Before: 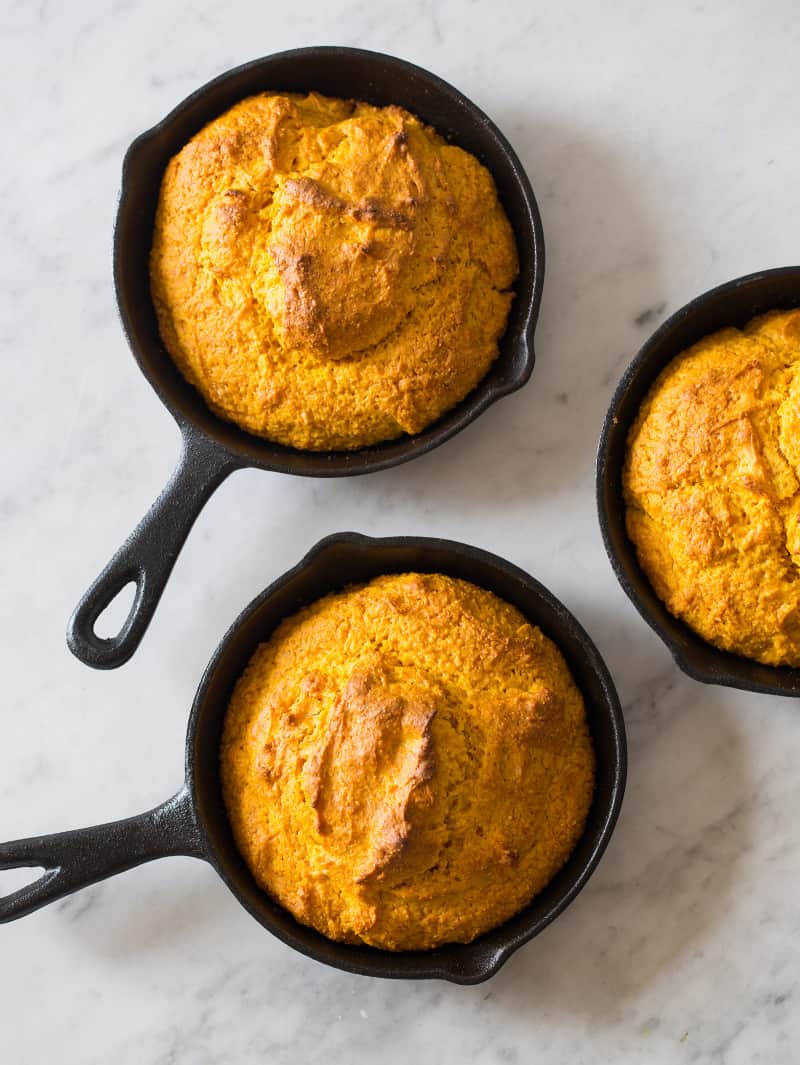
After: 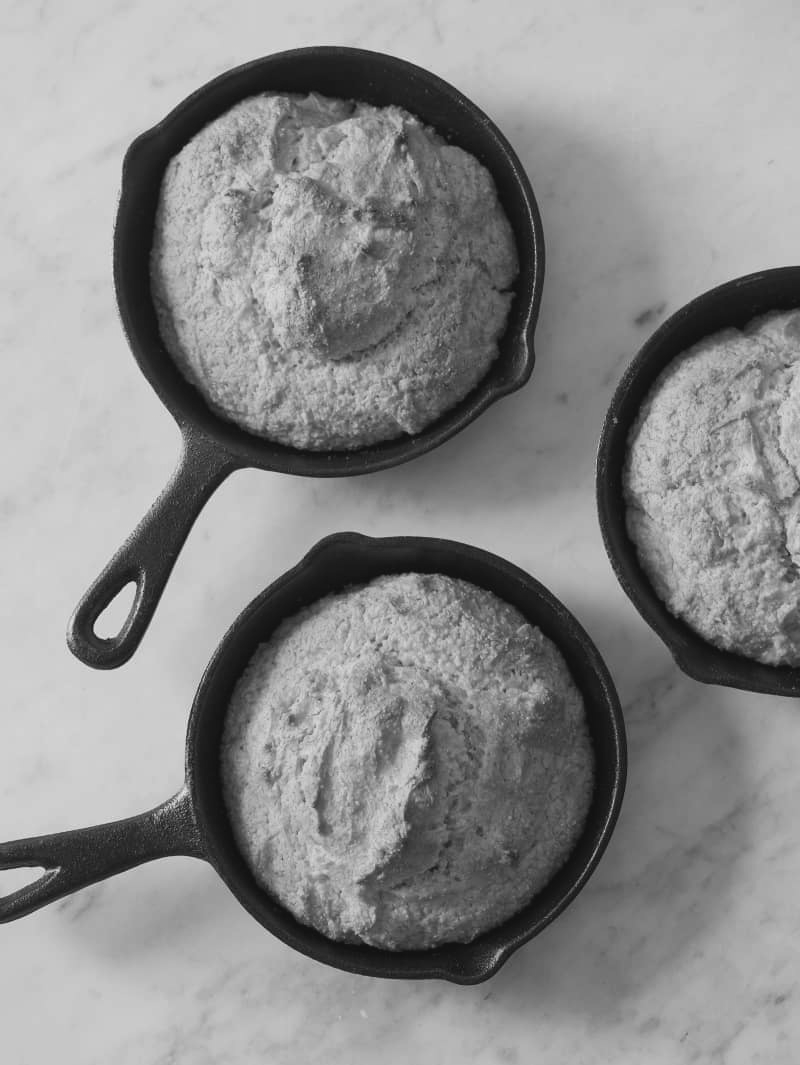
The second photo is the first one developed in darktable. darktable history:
contrast brightness saturation: contrast -0.08, brightness -0.04, saturation -0.11
color balance: mode lift, gamma, gain (sRGB), lift [1.04, 1, 1, 0.97], gamma [1.01, 1, 1, 0.97], gain [0.96, 1, 1, 0.97]
monochrome: on, module defaults
